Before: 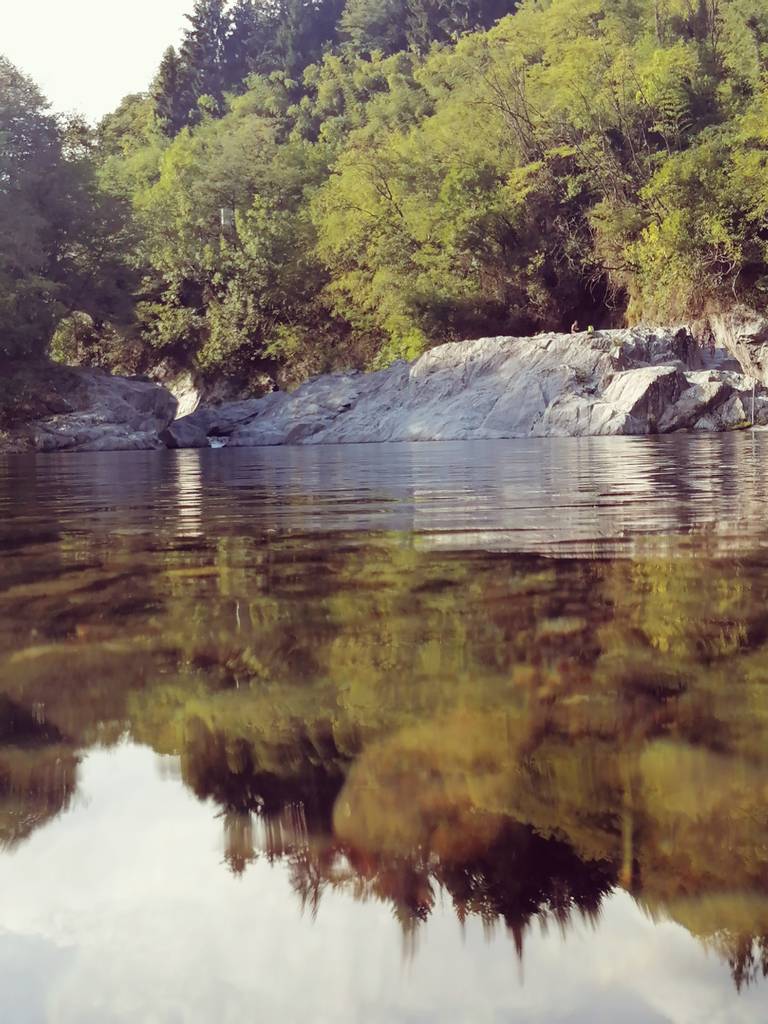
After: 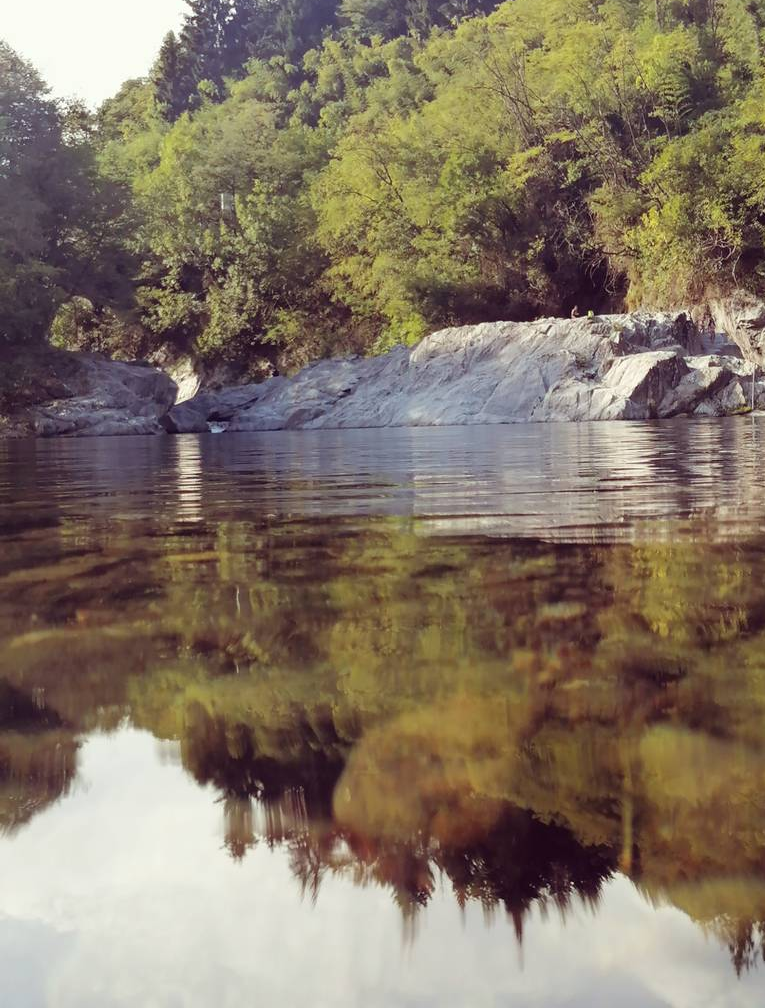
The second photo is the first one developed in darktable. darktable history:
crop: top 1.468%, right 0.052%
